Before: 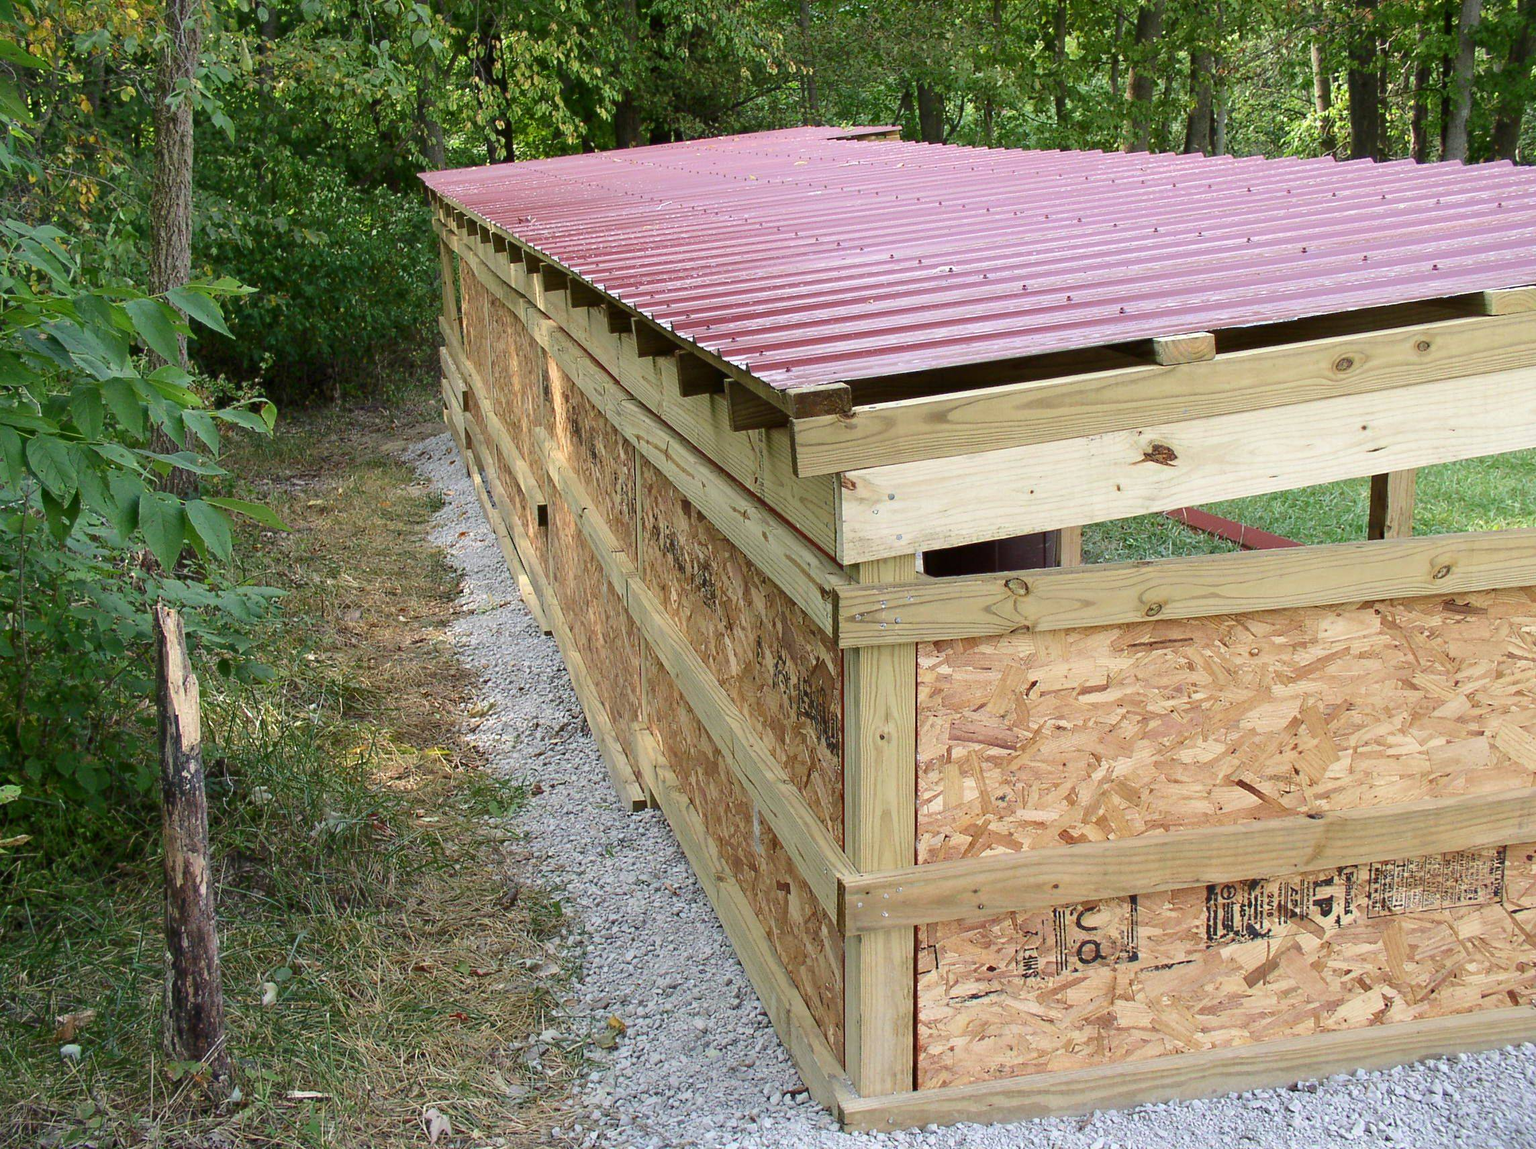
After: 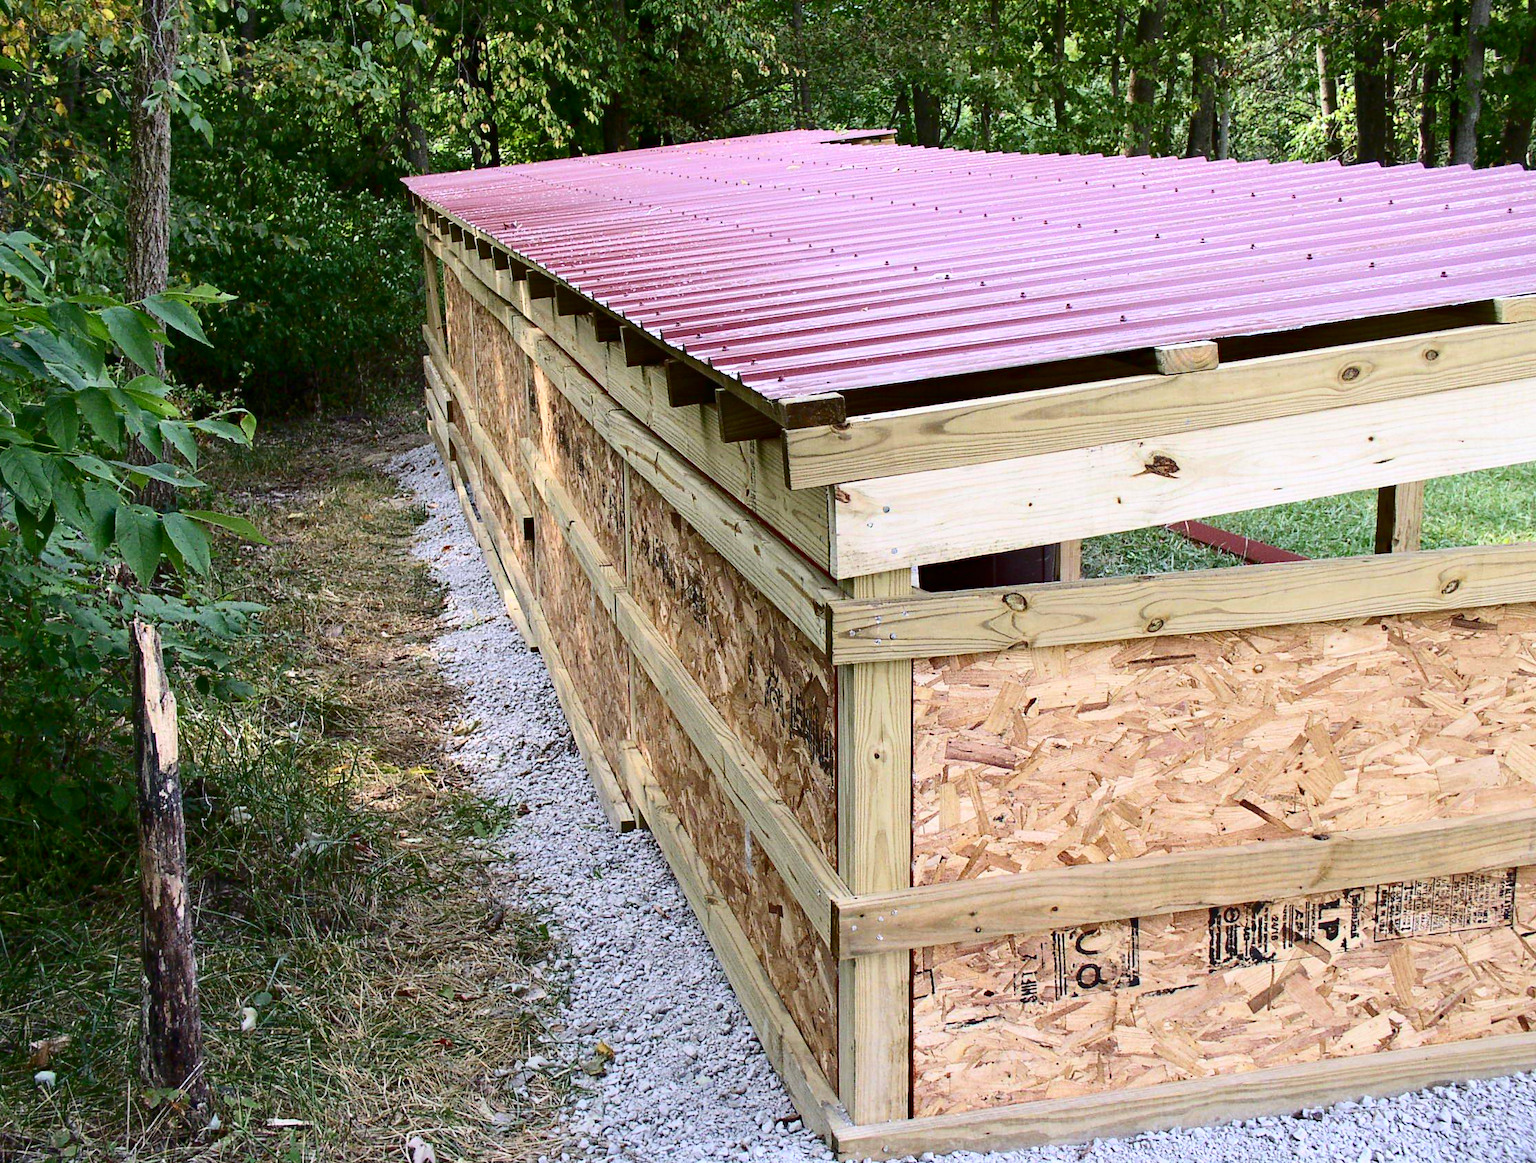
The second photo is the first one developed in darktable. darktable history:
contrast brightness saturation: contrast 0.28
white balance: red 1.004, blue 1.096
crop and rotate: left 1.774%, right 0.633%, bottom 1.28%
haze removal: compatibility mode true, adaptive false
